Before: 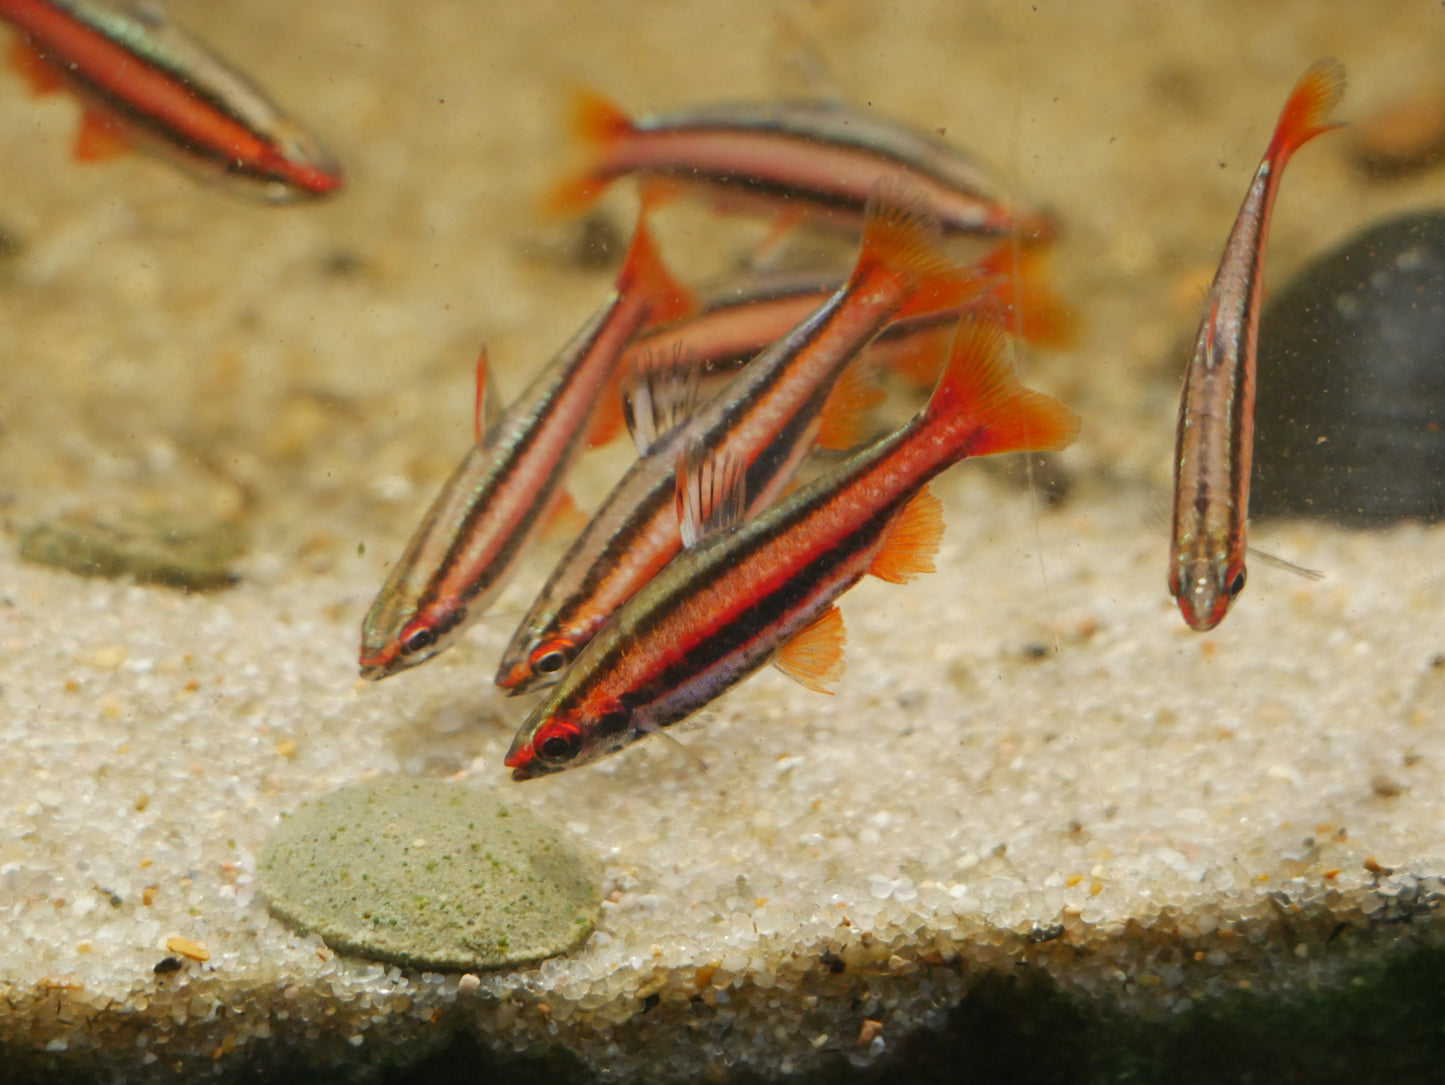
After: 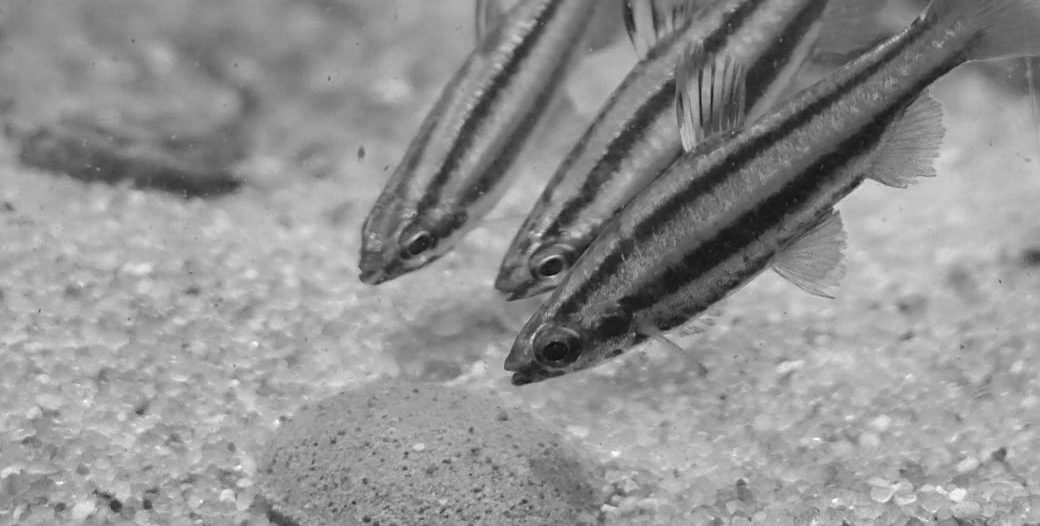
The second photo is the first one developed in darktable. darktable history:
sharpen: on, module defaults
monochrome: a 32, b 64, size 2.3, highlights 1
exposure: black level correction 0, compensate exposure bias true, compensate highlight preservation false
crop: top 36.498%, right 27.964%, bottom 14.995%
shadows and highlights: radius 118.69, shadows 42.21, highlights -61.56, soften with gaussian
